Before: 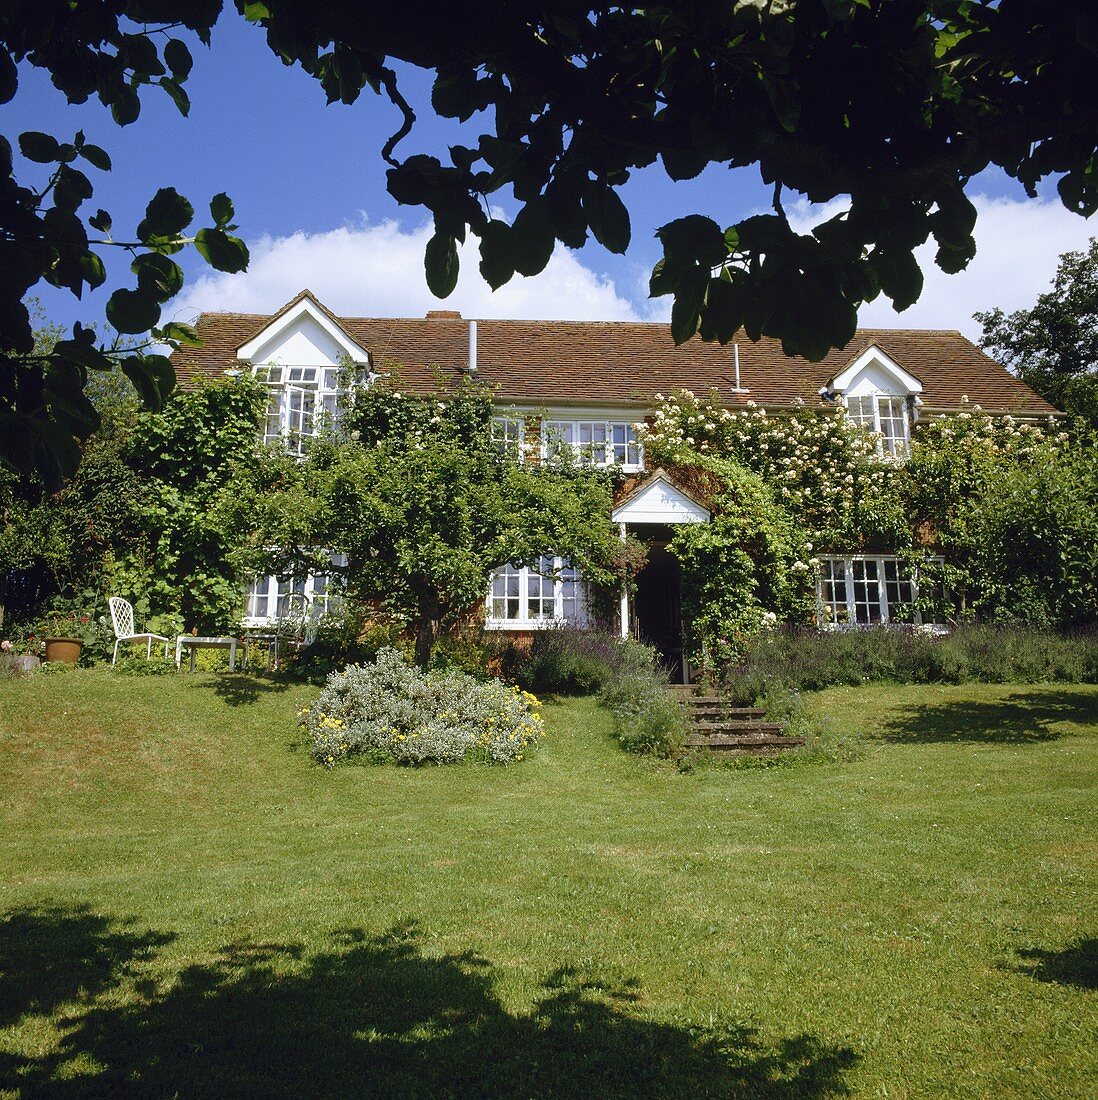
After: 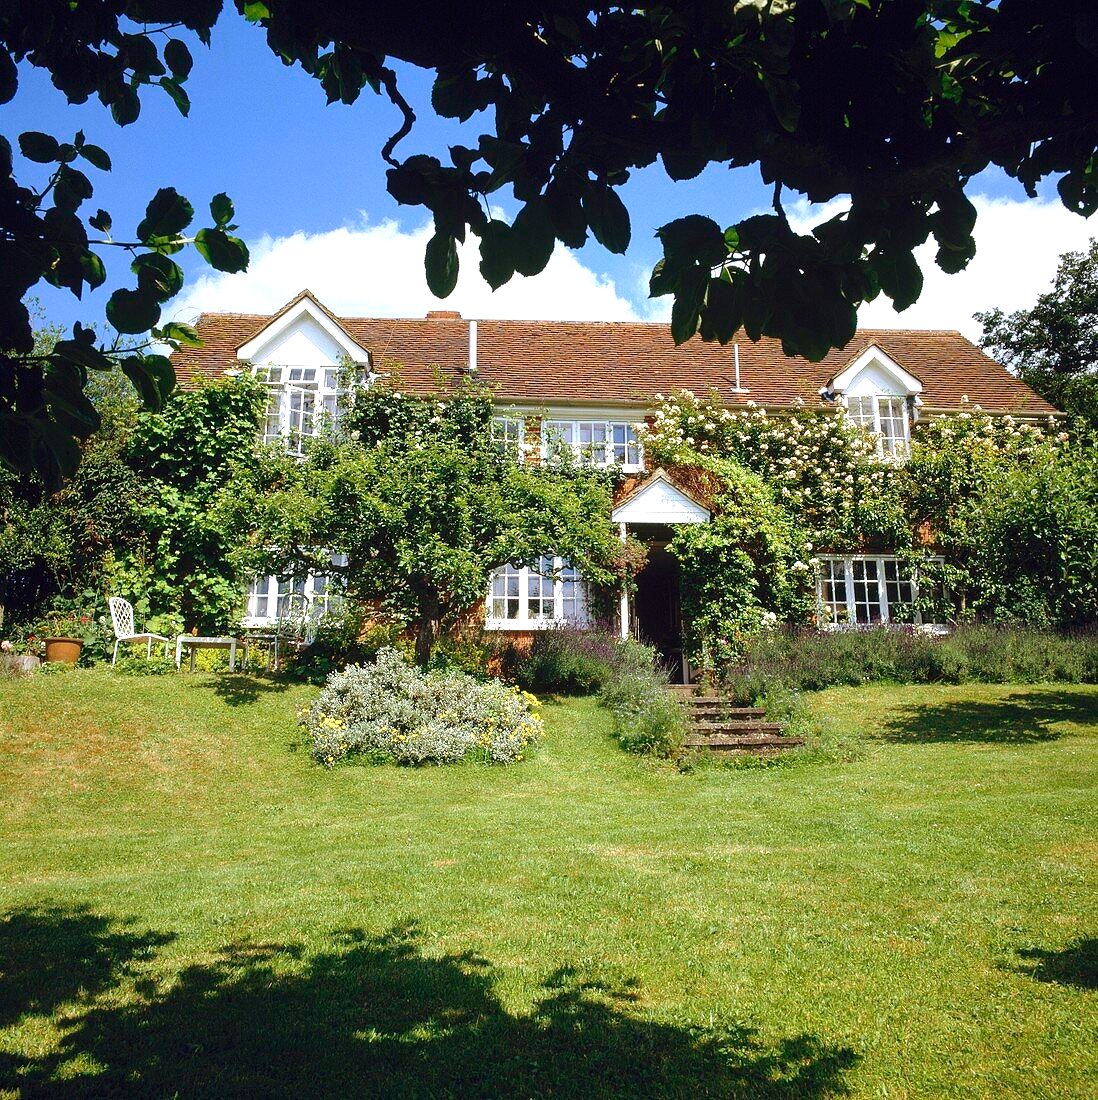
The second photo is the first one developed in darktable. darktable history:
exposure: black level correction 0, exposure 0.683 EV, compensate highlight preservation false
